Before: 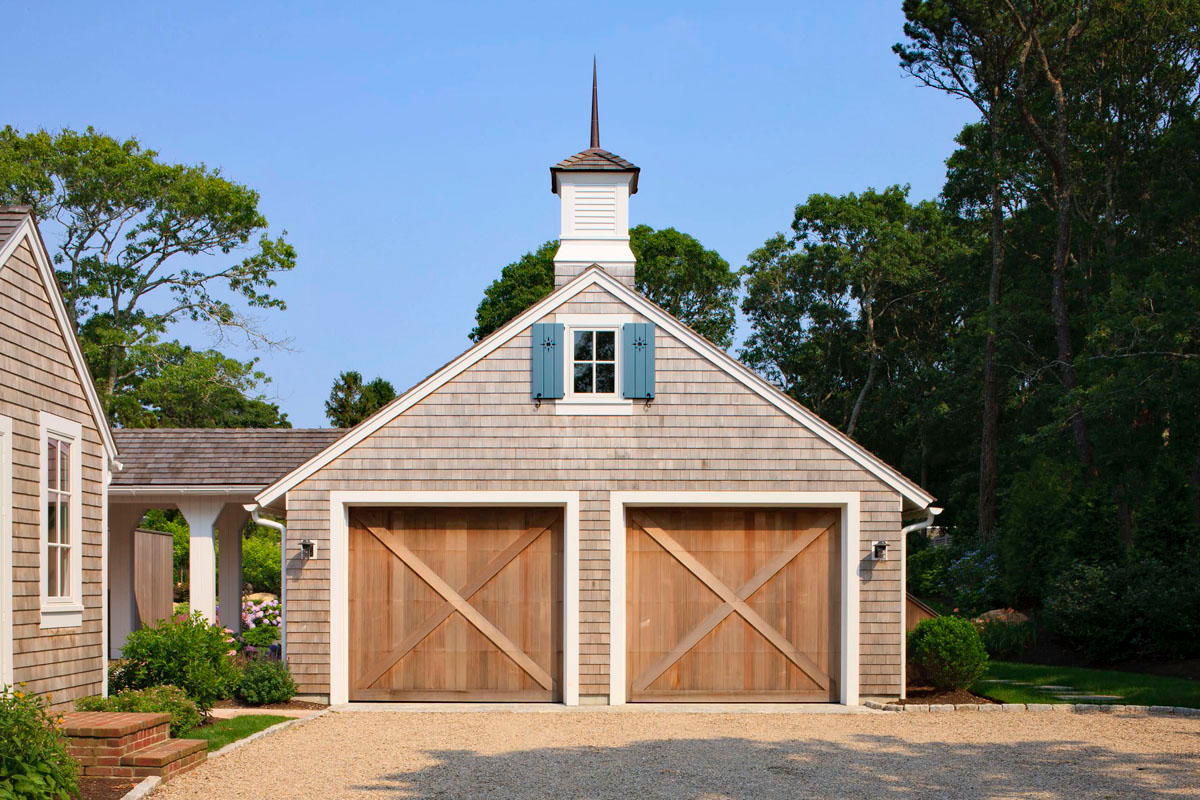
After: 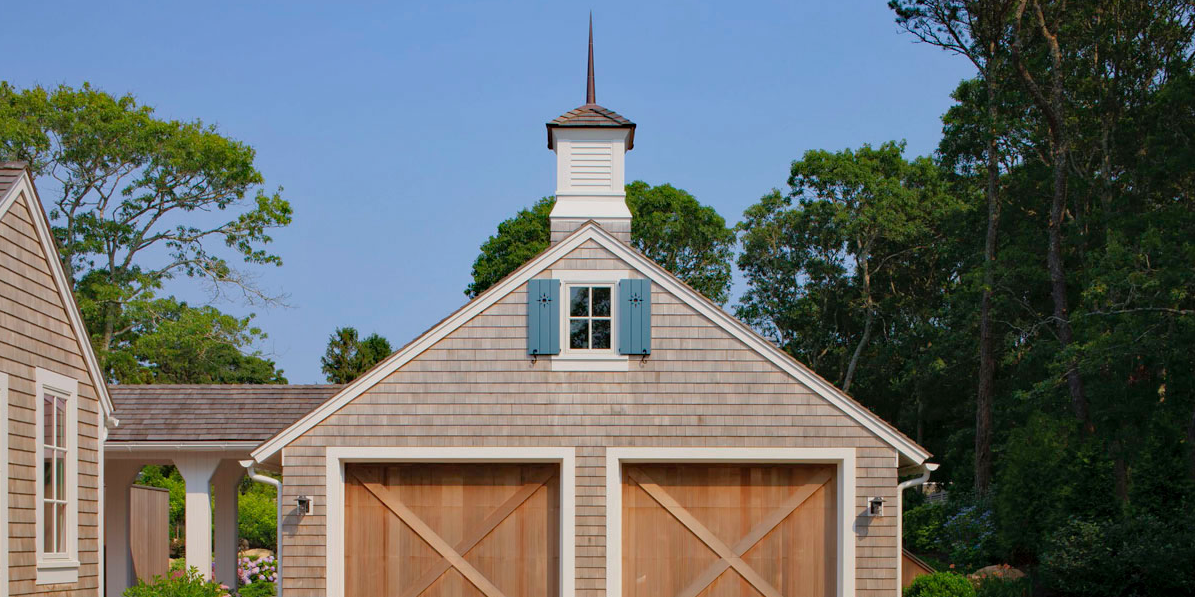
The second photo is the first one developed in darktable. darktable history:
crop: left 0.352%, top 5.535%, bottom 19.825%
tone equalizer: -8 EV 0.24 EV, -7 EV 0.387 EV, -6 EV 0.407 EV, -5 EV 0.24 EV, -3 EV -0.246 EV, -2 EV -0.433 EV, -1 EV -0.419 EV, +0 EV -0.251 EV, edges refinement/feathering 500, mask exposure compensation -1.57 EV, preserve details no
